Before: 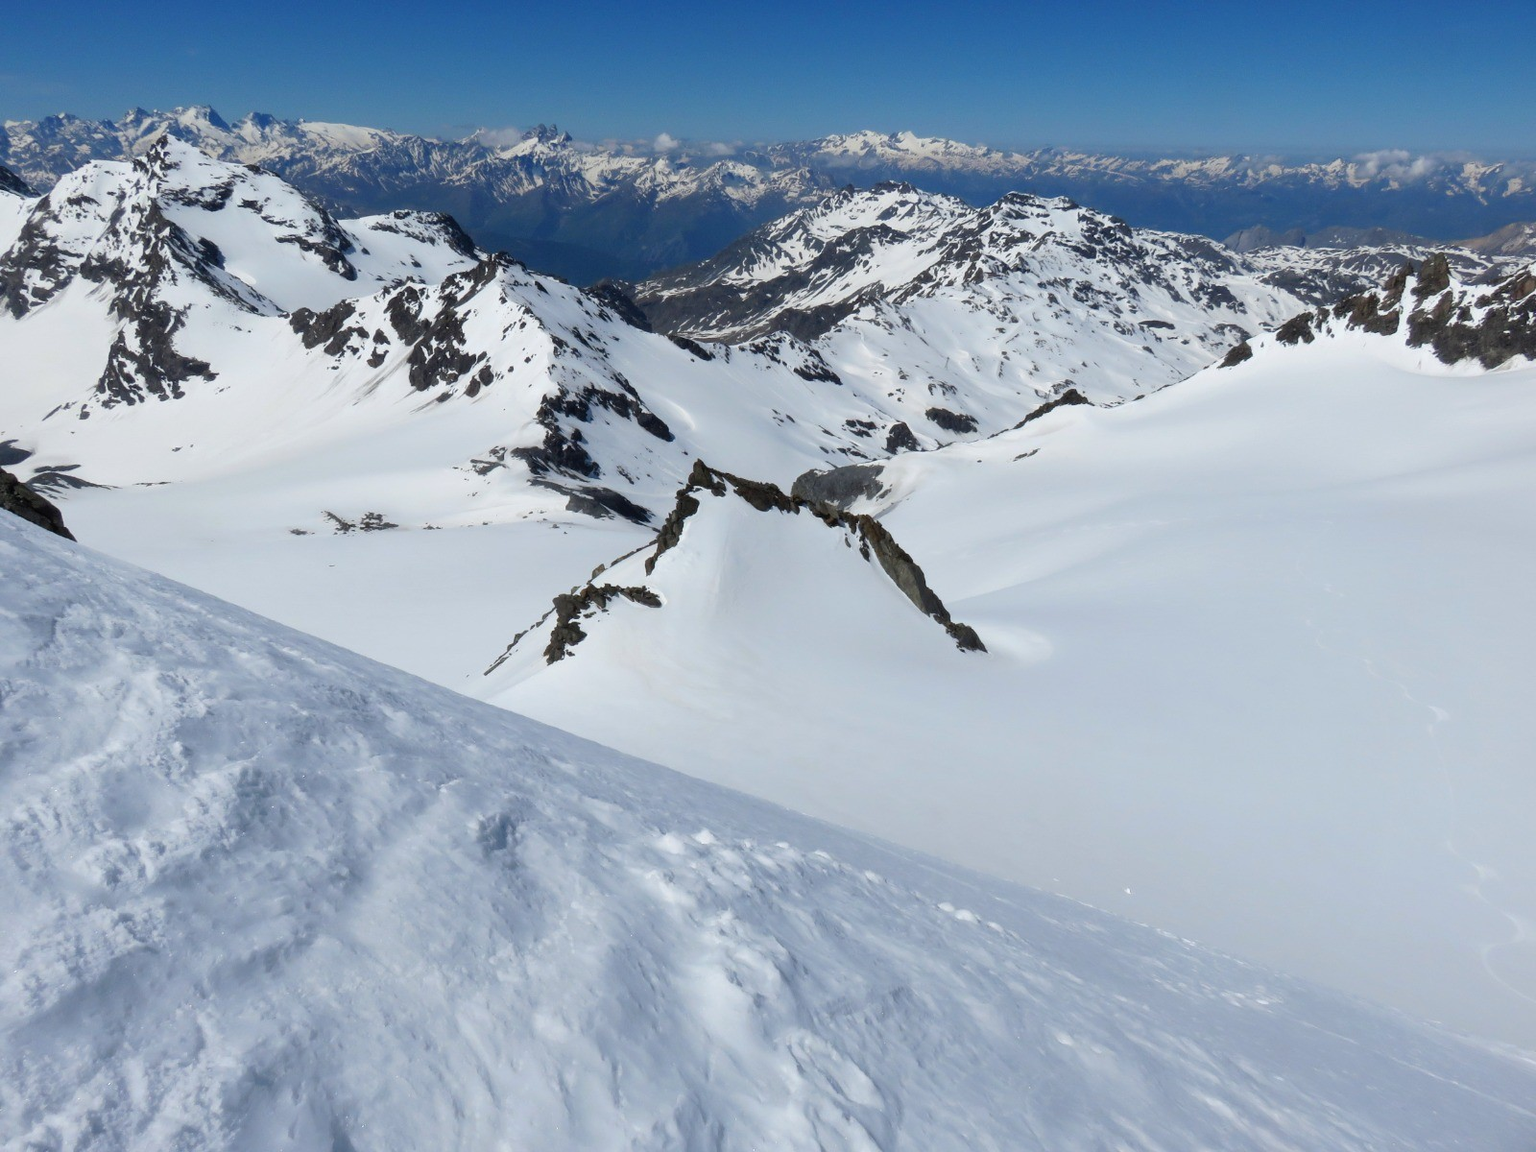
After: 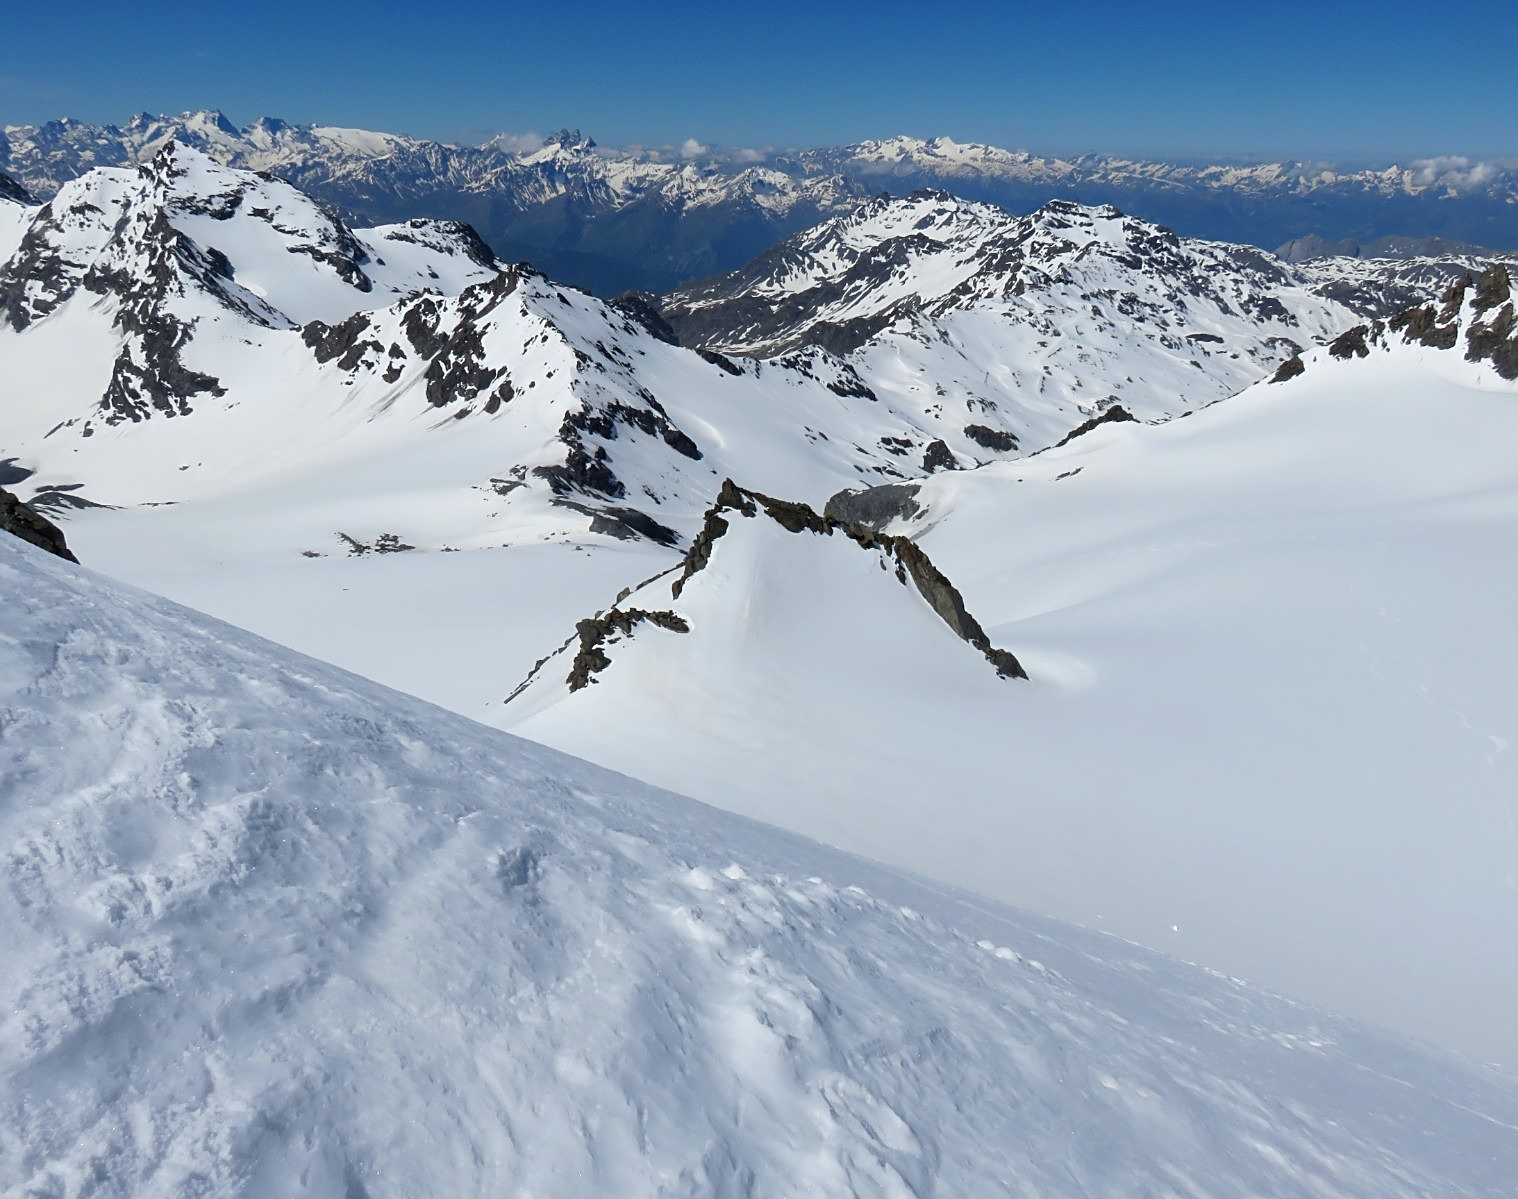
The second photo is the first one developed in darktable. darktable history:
crop and rotate: right 5.081%
sharpen: on, module defaults
